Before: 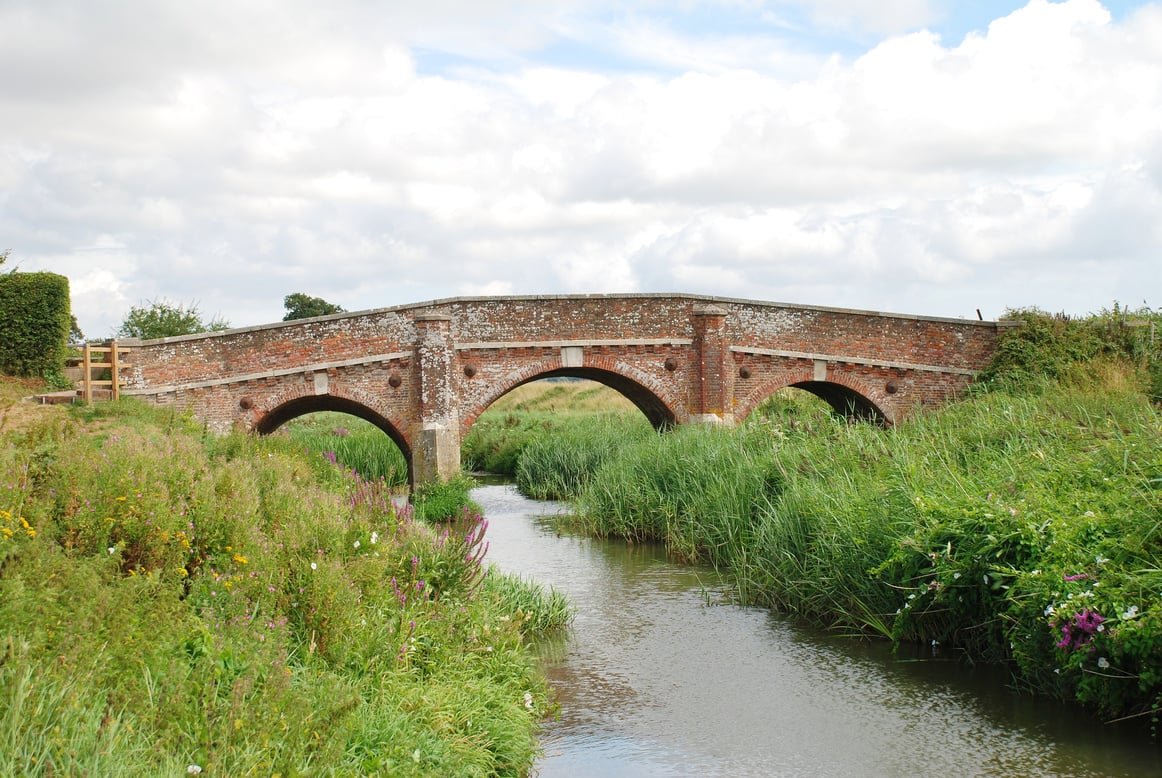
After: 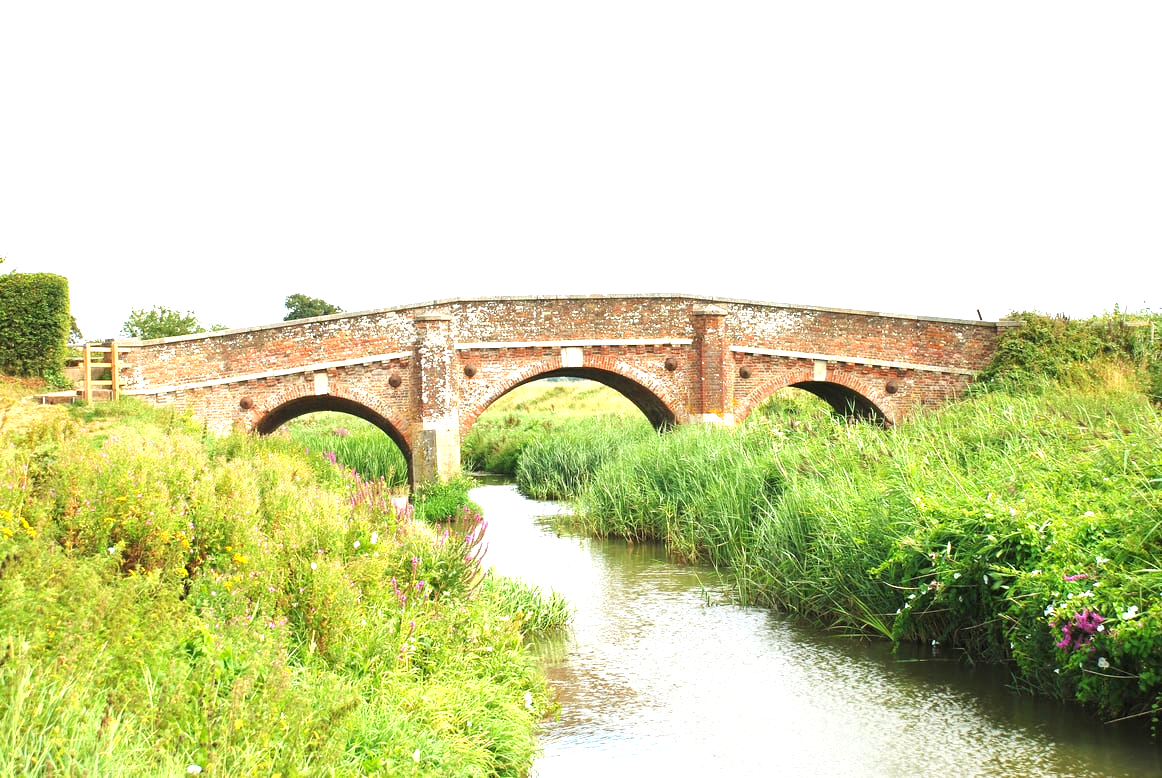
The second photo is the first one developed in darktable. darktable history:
rgb curve: curves: ch2 [(0, 0) (0.567, 0.512) (1, 1)], mode RGB, independent channels
exposure: black level correction 0, exposure 1.35 EV, compensate exposure bias true, compensate highlight preservation false
